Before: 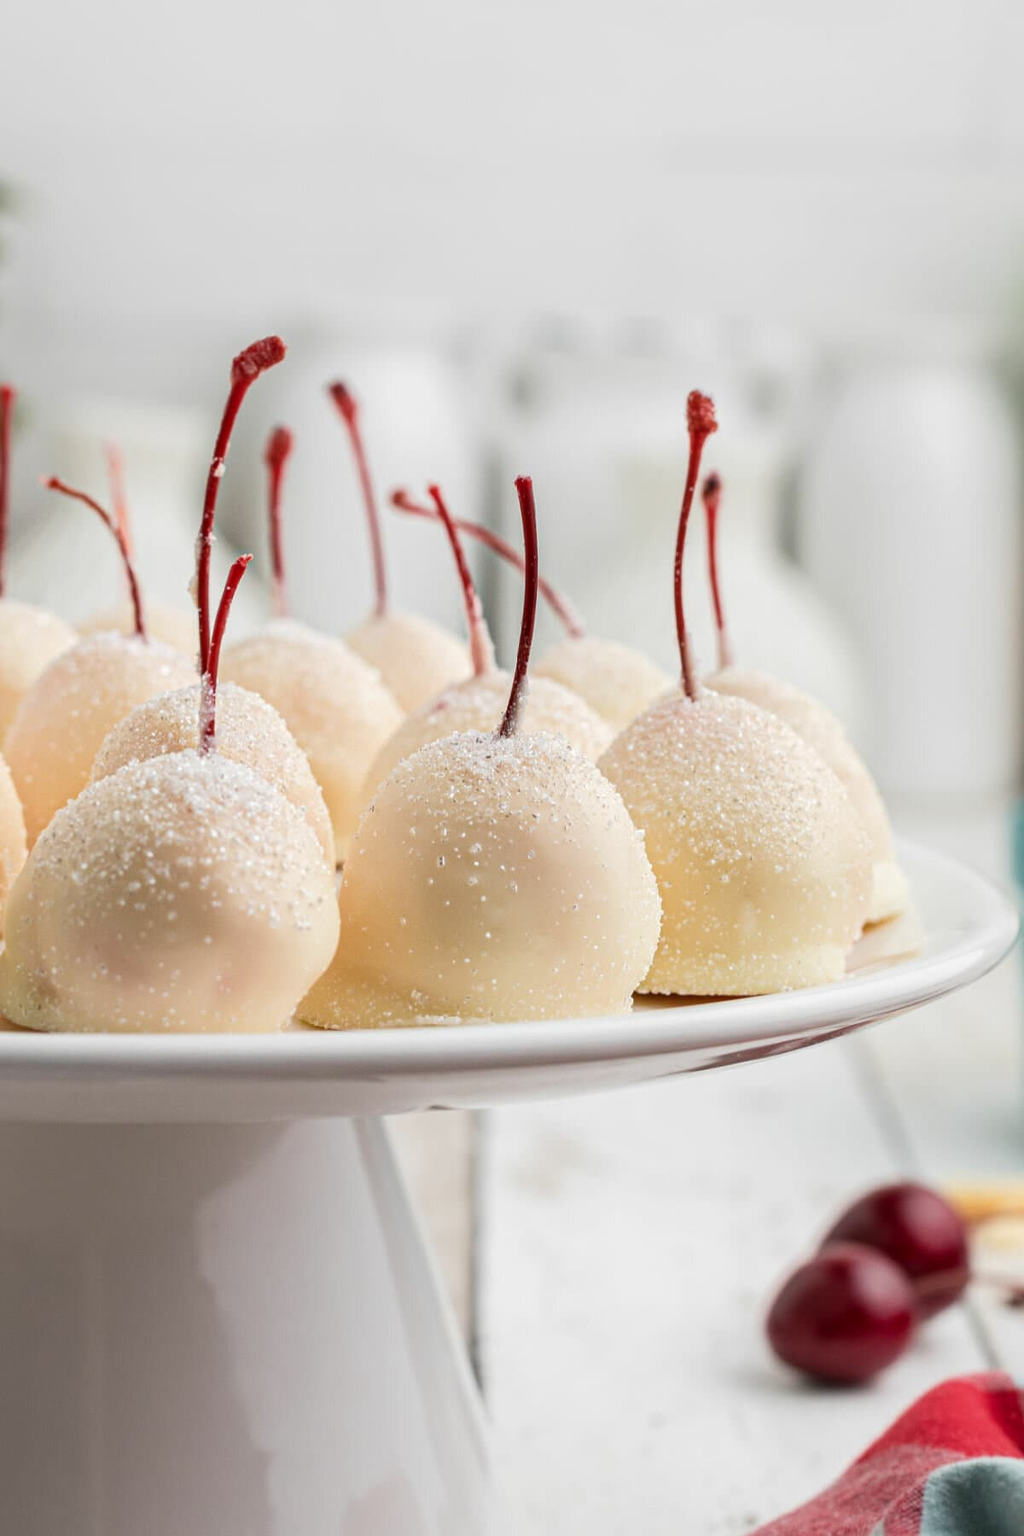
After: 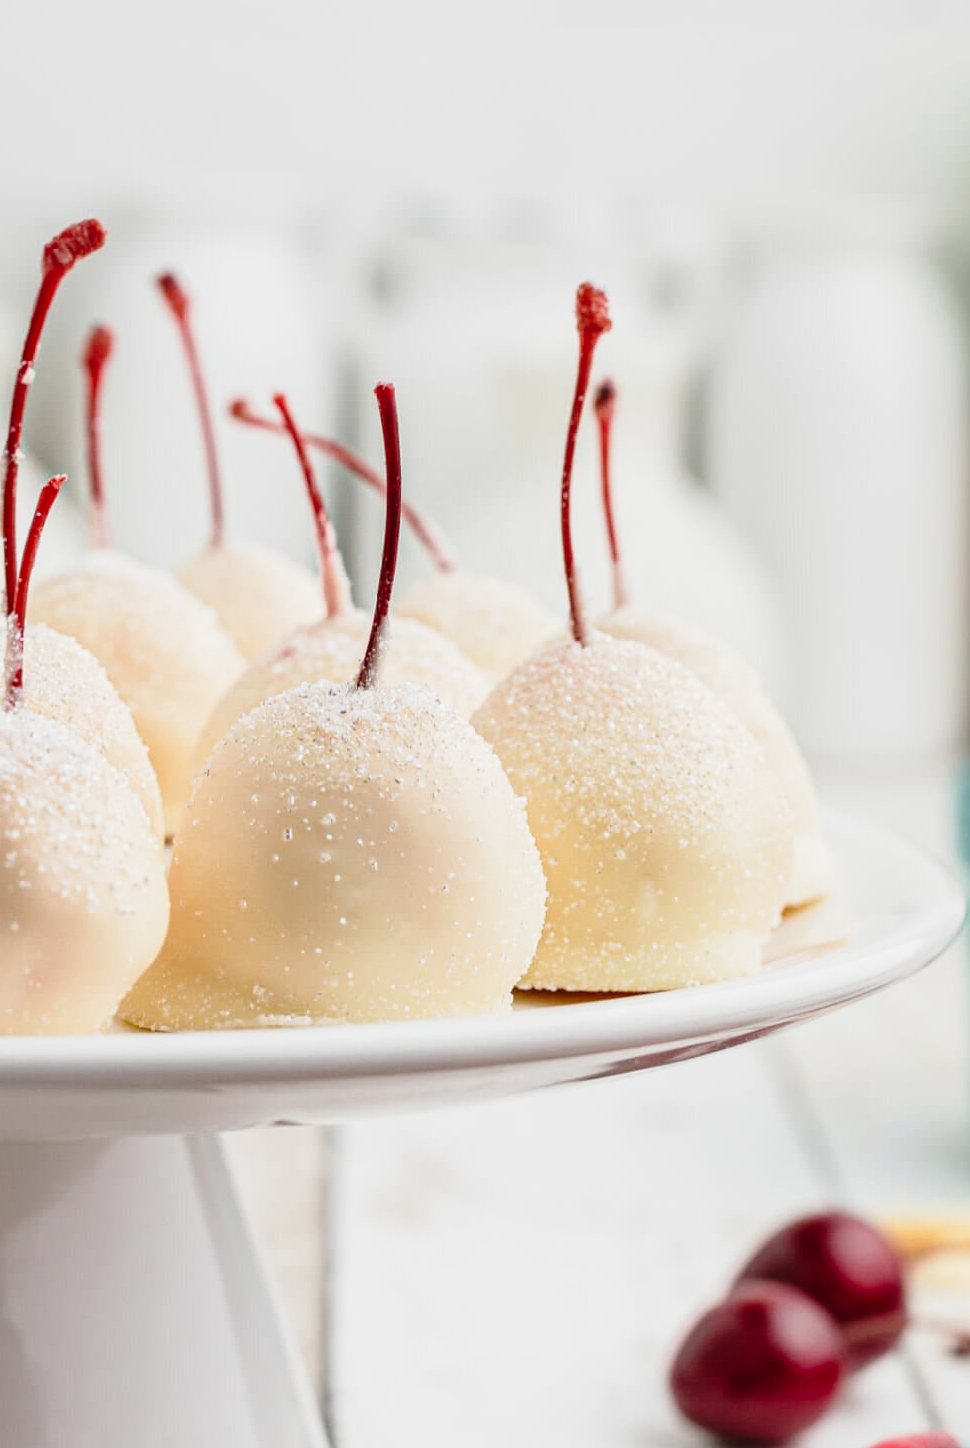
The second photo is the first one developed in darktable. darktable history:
crop: left 19.109%, top 9.736%, right 0%, bottom 9.777%
tone curve: curves: ch0 [(0, 0.021) (0.049, 0.044) (0.152, 0.14) (0.328, 0.377) (0.473, 0.543) (0.641, 0.705) (0.85, 0.894) (1, 0.969)]; ch1 [(0, 0) (0.302, 0.331) (0.433, 0.432) (0.472, 0.47) (0.502, 0.503) (0.527, 0.521) (0.564, 0.58) (0.614, 0.626) (0.677, 0.701) (0.859, 0.885) (1, 1)]; ch2 [(0, 0) (0.33, 0.301) (0.447, 0.44) (0.487, 0.496) (0.502, 0.516) (0.535, 0.563) (0.565, 0.593) (0.608, 0.638) (1, 1)], preserve colors none
